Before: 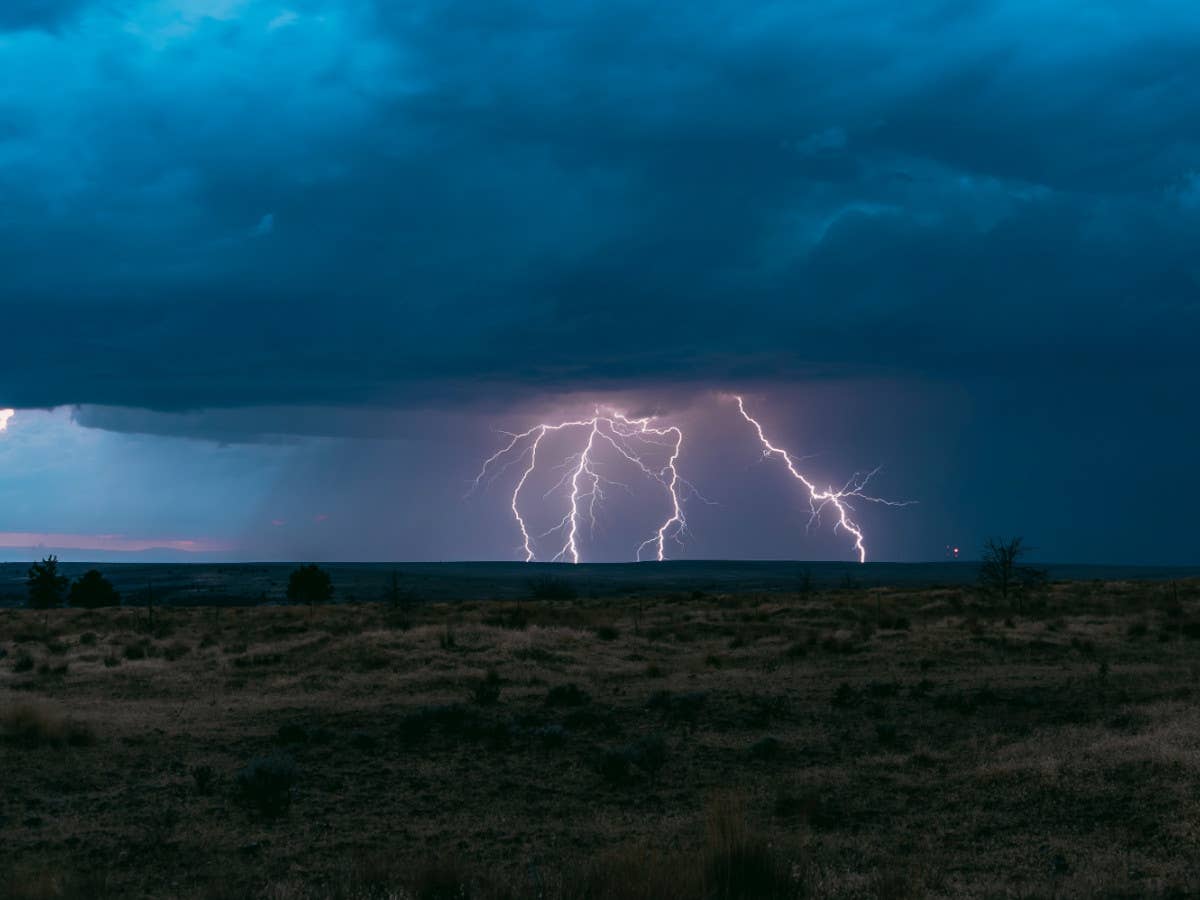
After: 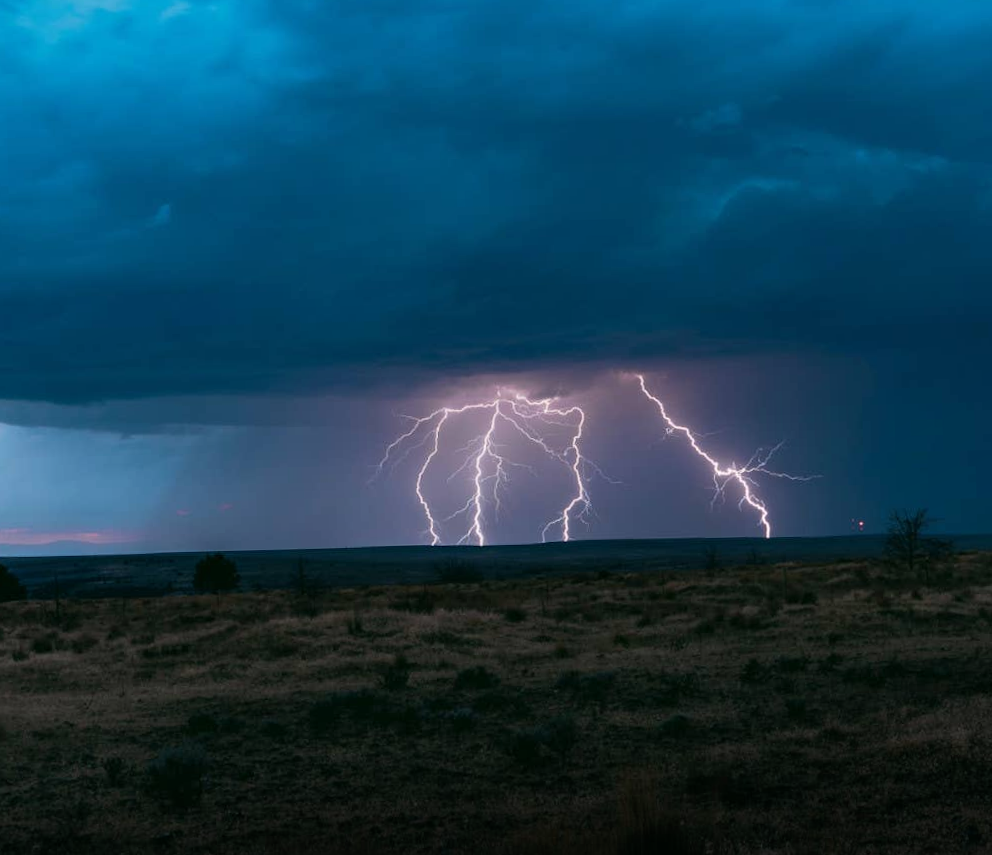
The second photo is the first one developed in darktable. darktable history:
rotate and perspective: rotation -1.42°, crop left 0.016, crop right 0.984, crop top 0.035, crop bottom 0.965
tone equalizer: -8 EV -1.84 EV, -7 EV -1.16 EV, -6 EV -1.62 EV, smoothing diameter 25%, edges refinement/feathering 10, preserve details guided filter
crop: left 7.598%, right 7.873%
